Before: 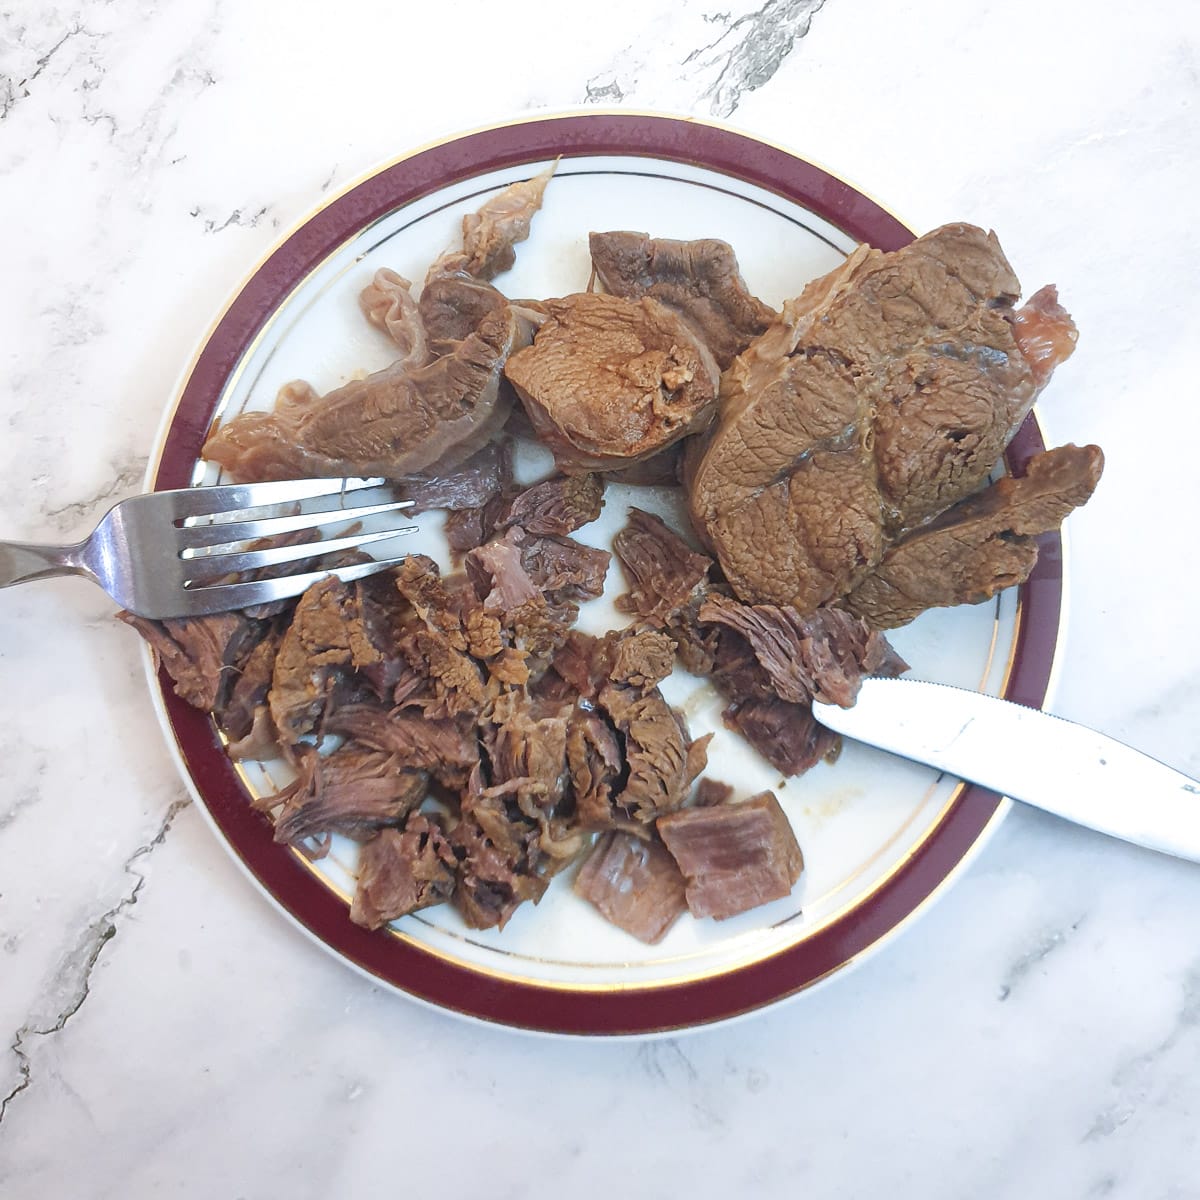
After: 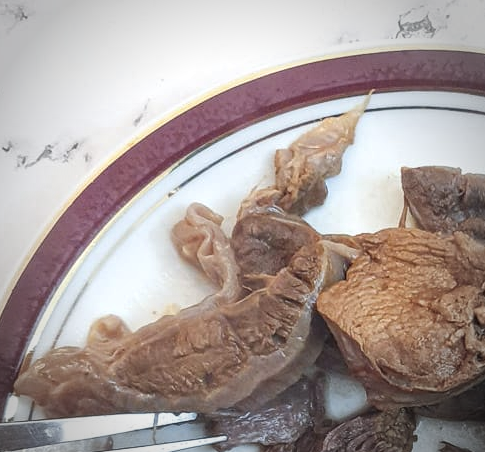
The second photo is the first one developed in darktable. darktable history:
levels: mode automatic, levels [0, 0.374, 0.749]
local contrast: on, module defaults
crop: left 15.685%, top 5.428%, right 43.858%, bottom 56.886%
vignetting: fall-off start 67%, width/height ratio 1.008
